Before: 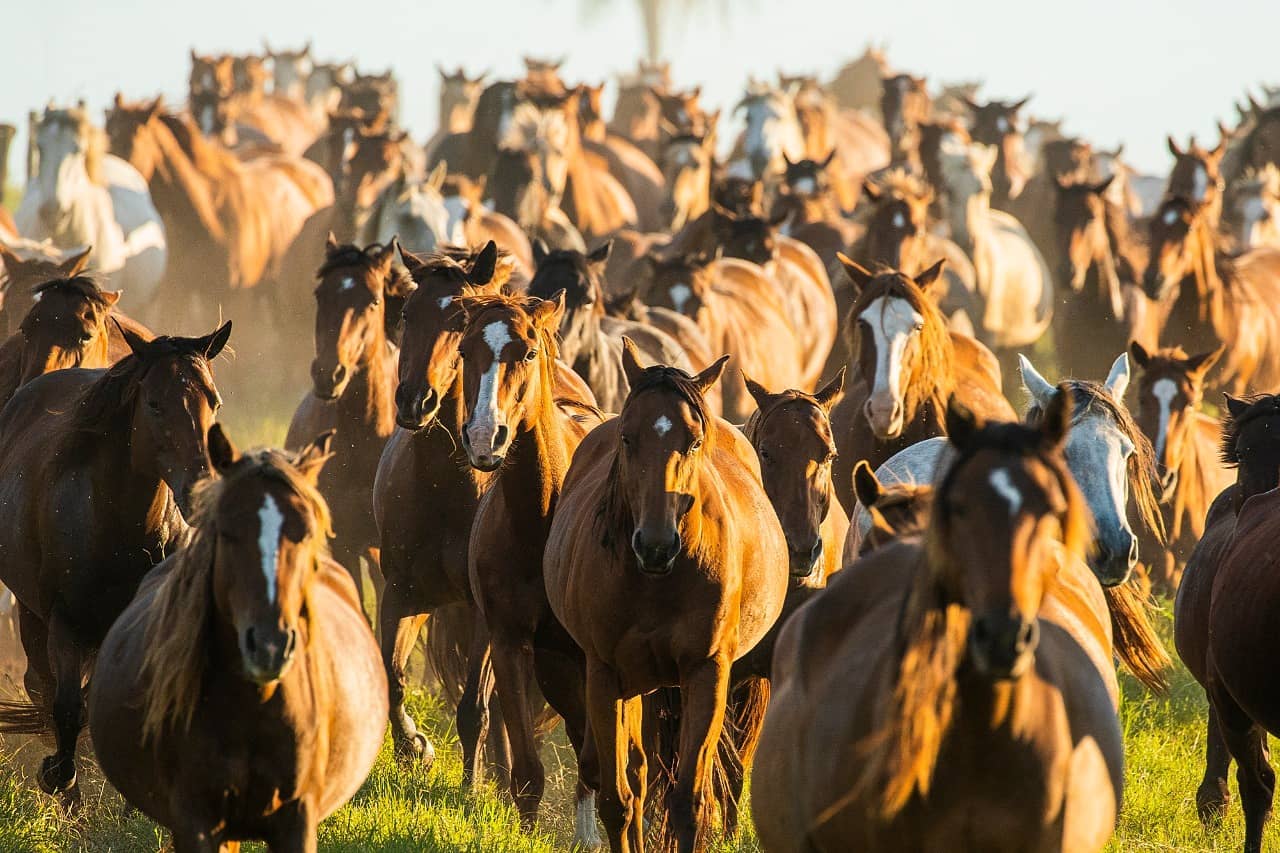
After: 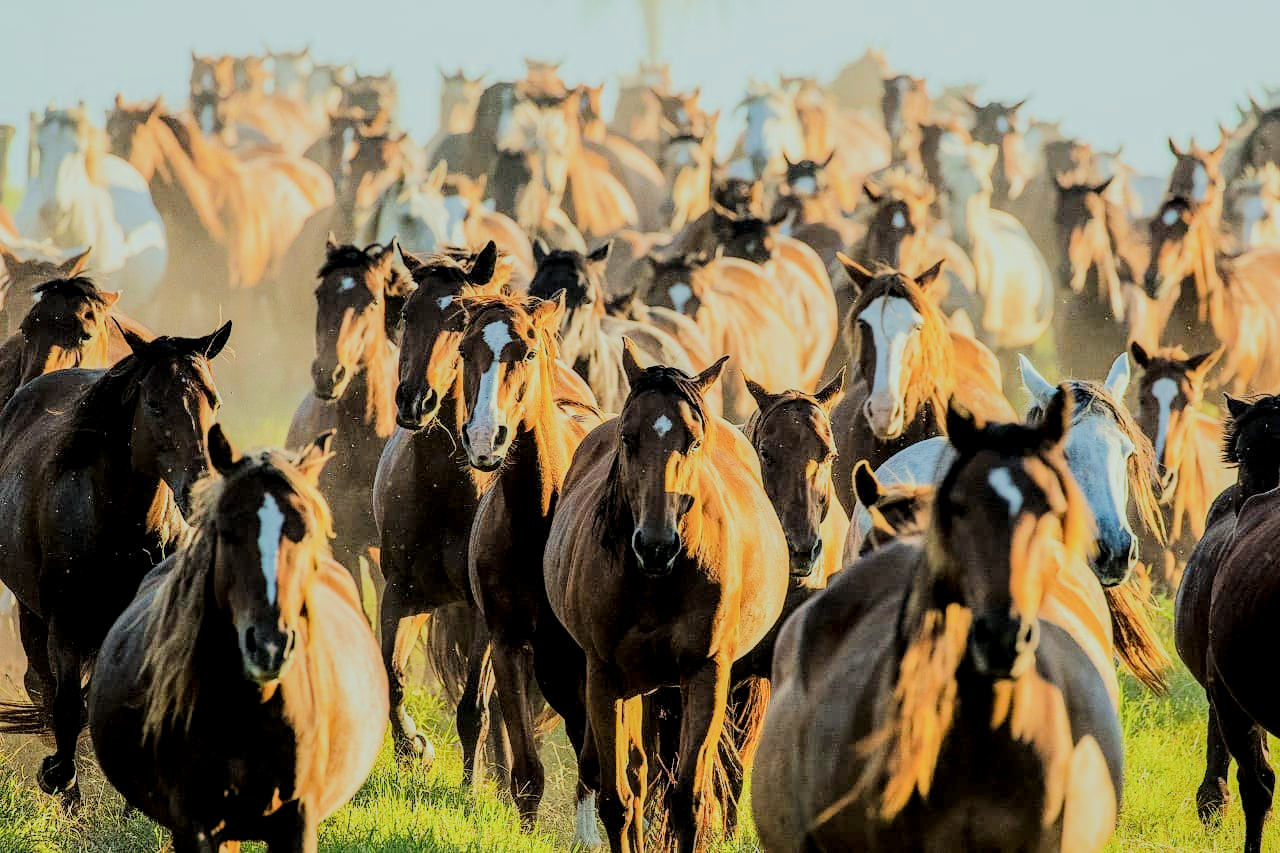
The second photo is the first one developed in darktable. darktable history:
local contrast: shadows 93%, midtone range 0.494
color correction: highlights a* -4.5, highlights b* 6.87
filmic rgb: black relative exposure -7.65 EV, white relative exposure 4.56 EV, threshold 3.04 EV, hardness 3.61, enable highlight reconstruction true
tone equalizer: -7 EV 0.146 EV, -6 EV 0.565 EV, -5 EV 1.18 EV, -4 EV 1.34 EV, -3 EV 1.12 EV, -2 EV 0.6 EV, -1 EV 0.16 EV, edges refinement/feathering 500, mask exposure compensation -1.57 EV, preserve details no
color calibration: x 0.37, y 0.382, temperature 4320.43 K
